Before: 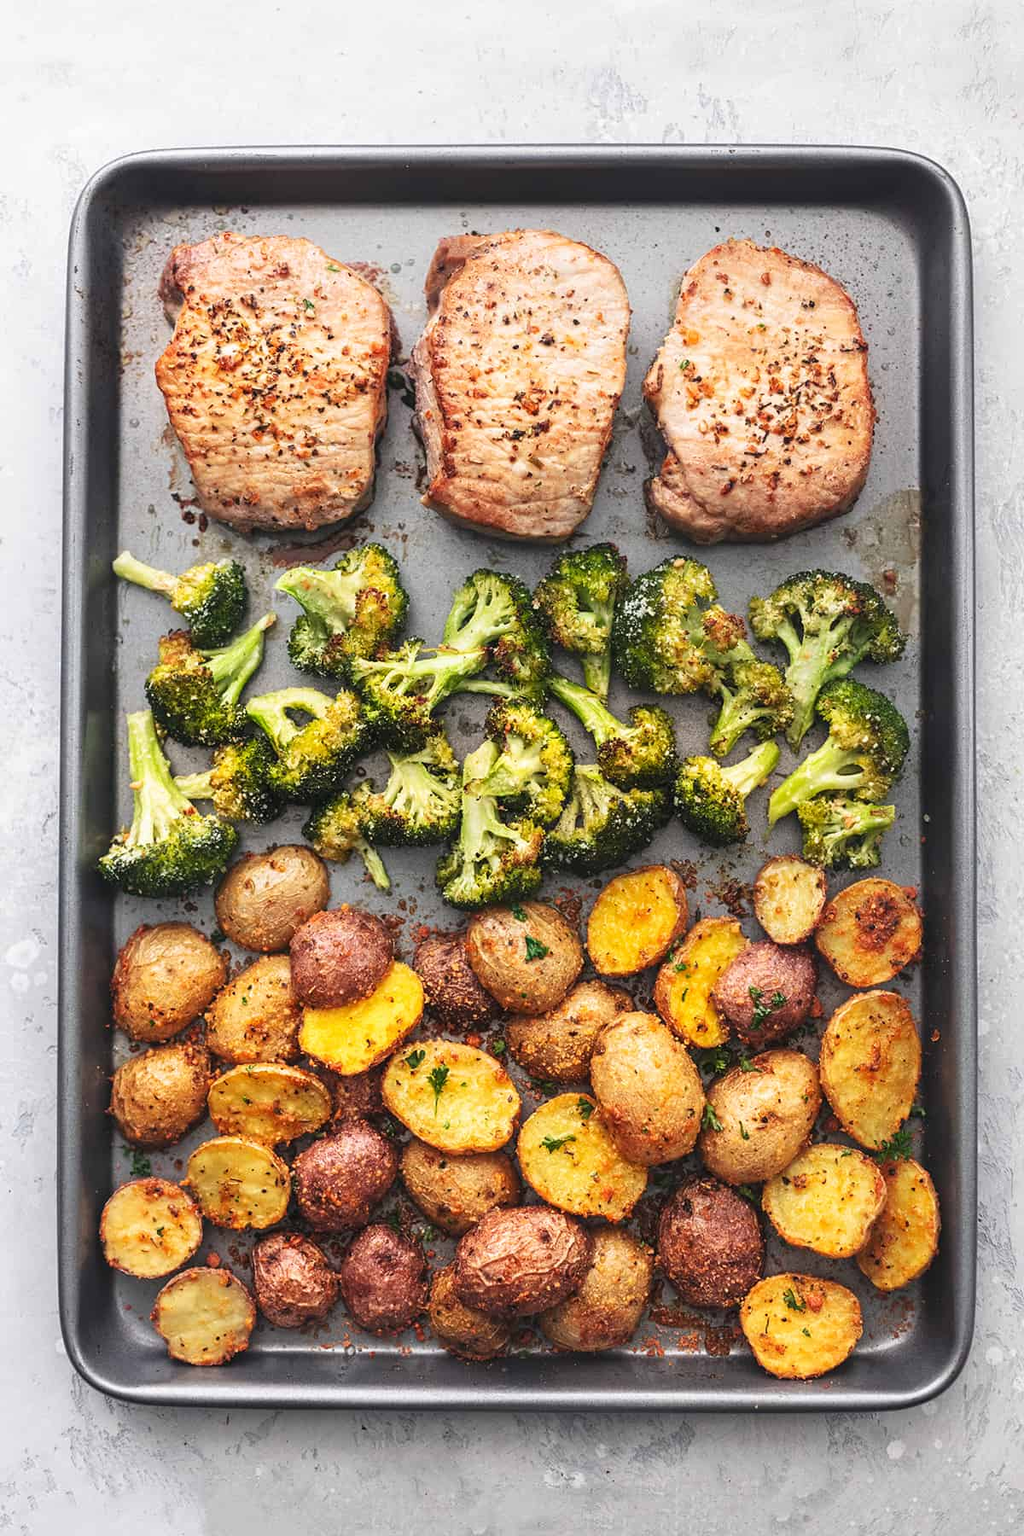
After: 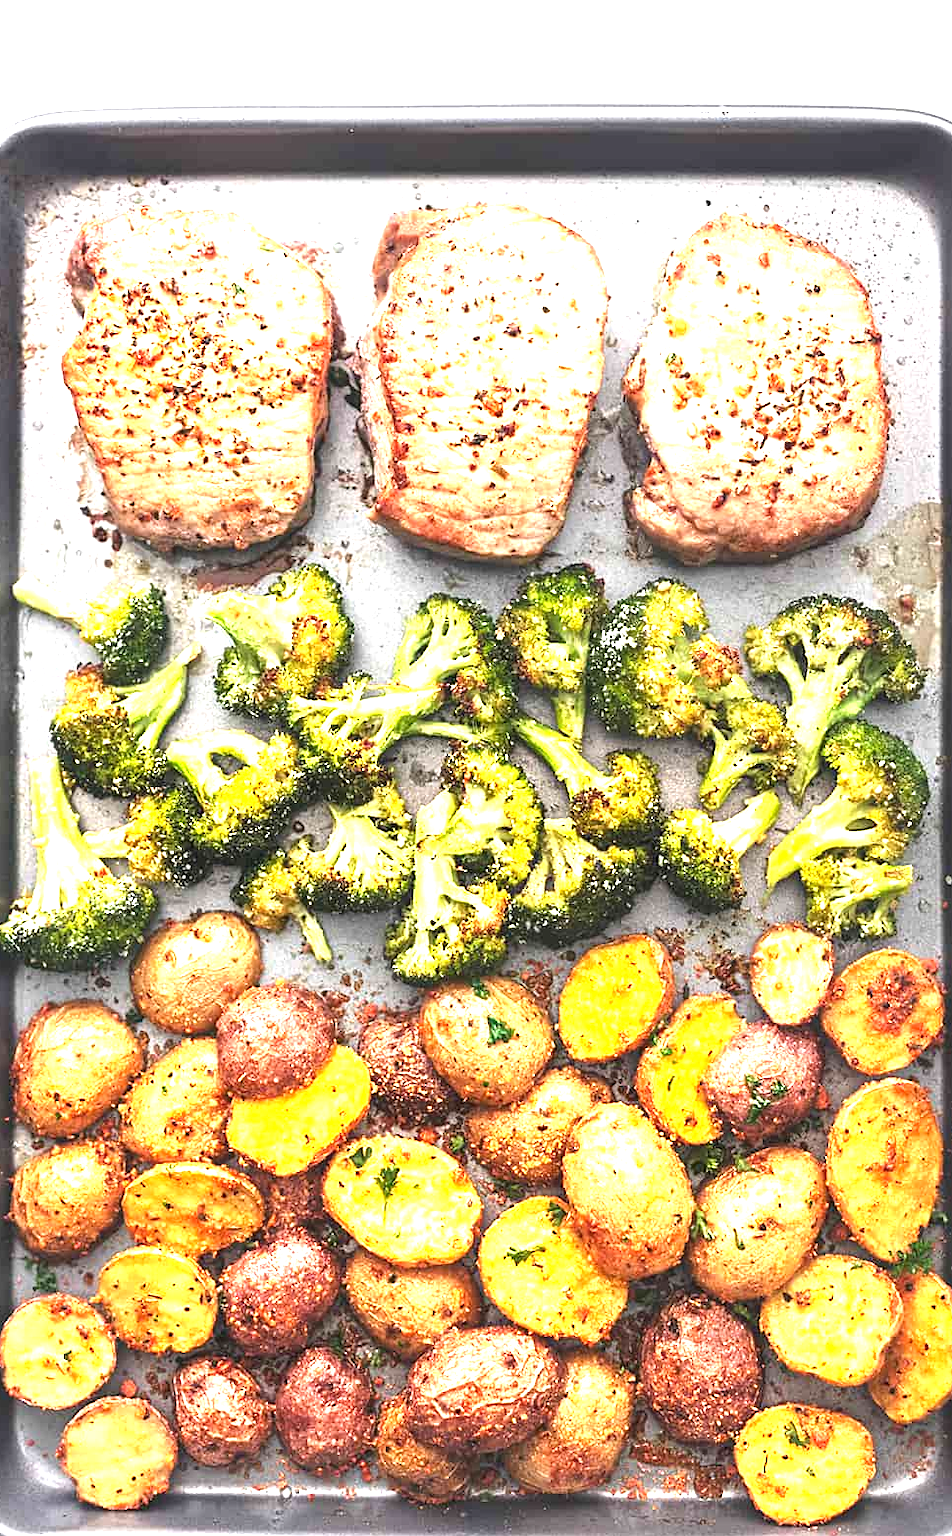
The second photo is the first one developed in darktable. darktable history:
crop: left 9.929%, top 3.475%, right 9.188%, bottom 9.529%
exposure: black level correction 0, exposure 1.45 EV, compensate exposure bias true, compensate highlight preservation false
sharpen: amount 0.2
